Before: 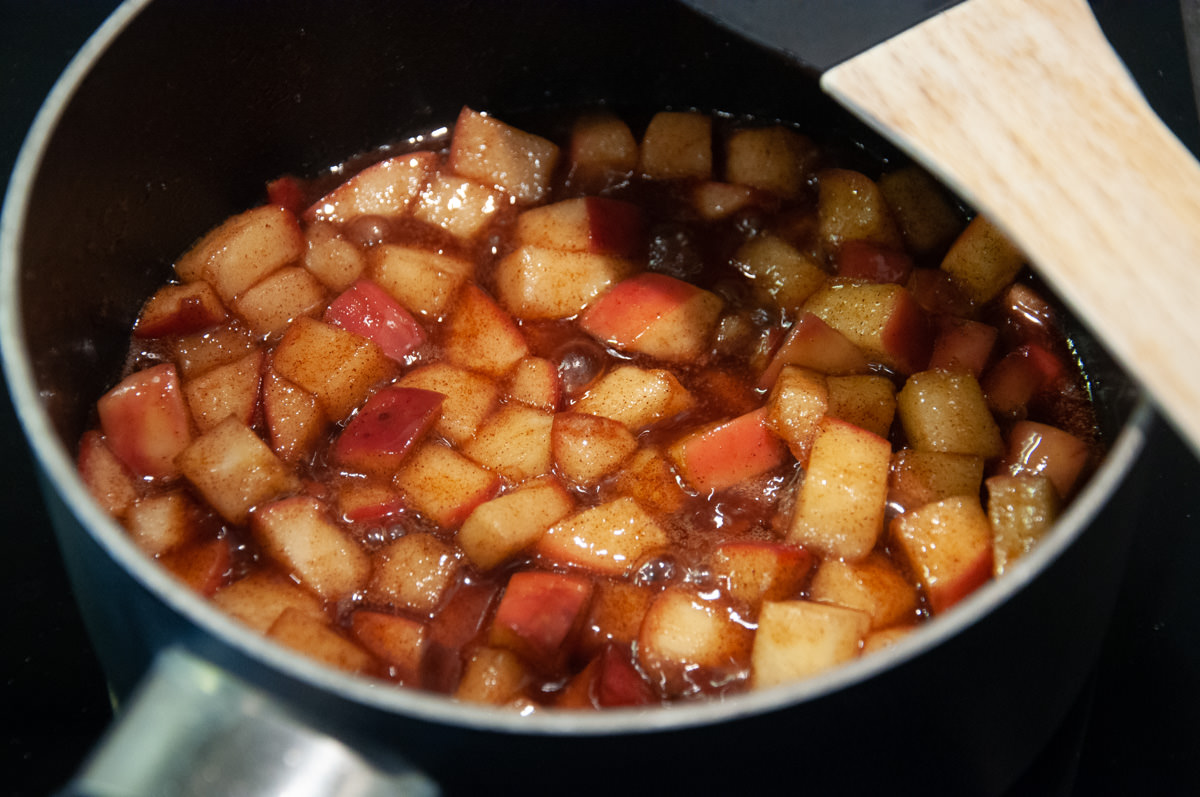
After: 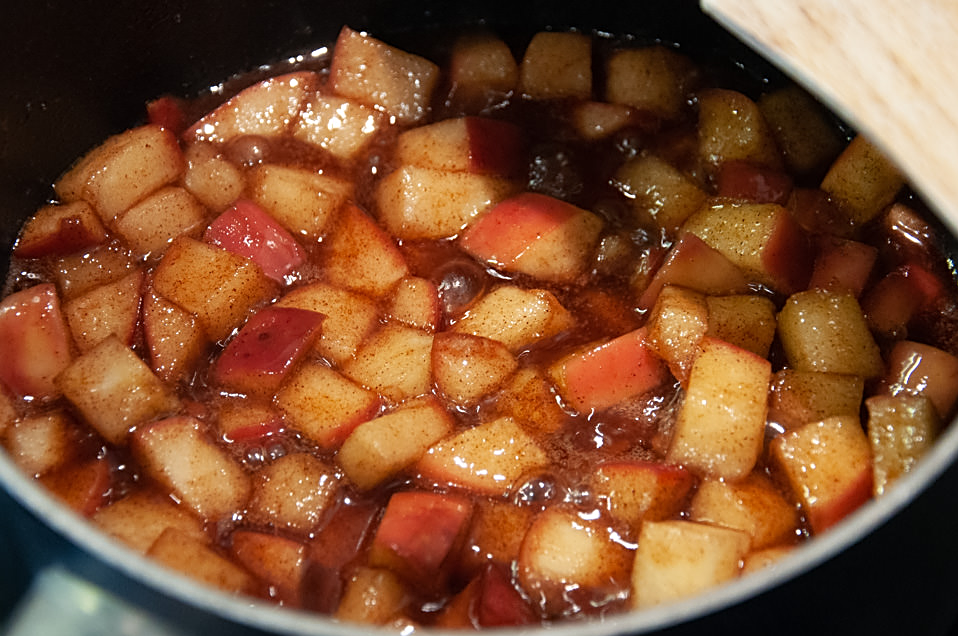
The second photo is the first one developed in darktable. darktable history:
crop and rotate: left 10.071%, top 10.071%, right 10.02%, bottom 10.02%
sharpen: on, module defaults
